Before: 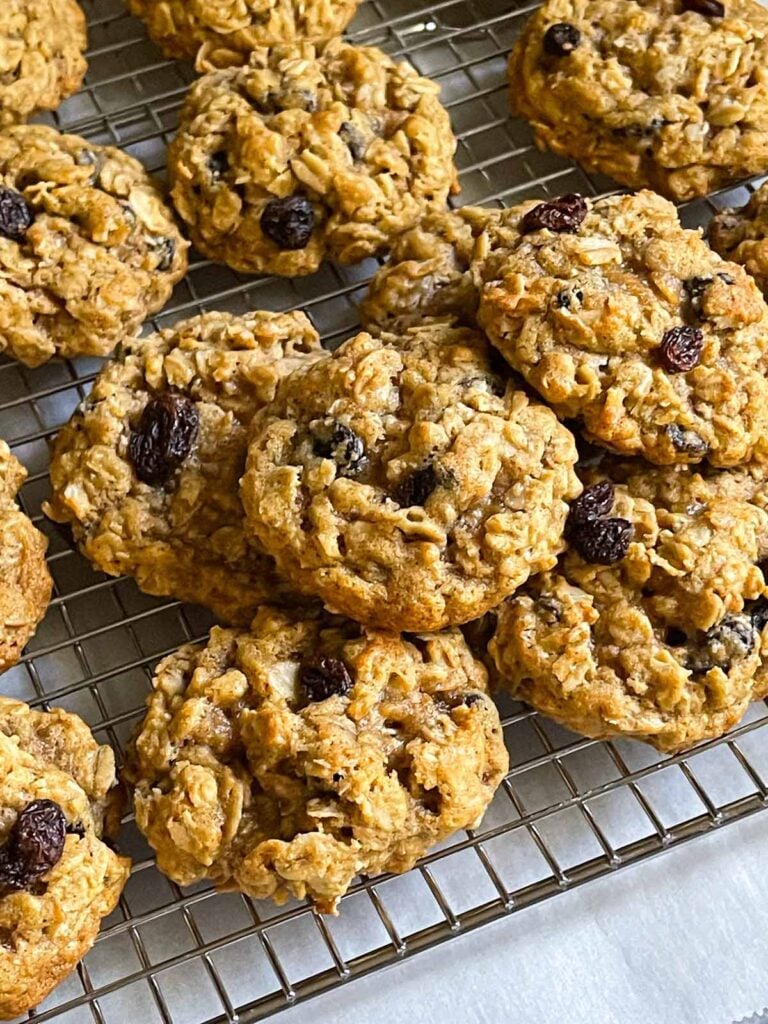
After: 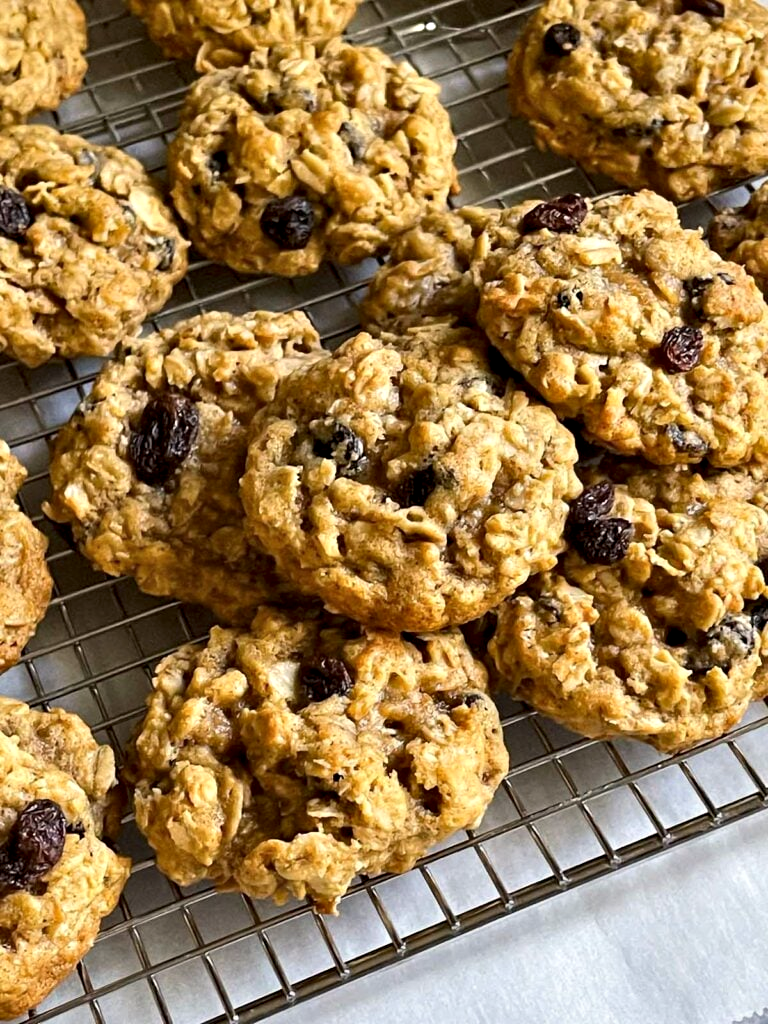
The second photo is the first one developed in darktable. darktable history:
contrast equalizer: y [[0.514, 0.573, 0.581, 0.508, 0.5, 0.5], [0.5 ×6], [0.5 ×6], [0 ×6], [0 ×6]], mix 0.79
color calibration: x 0.342, y 0.355, temperature 5146 K
